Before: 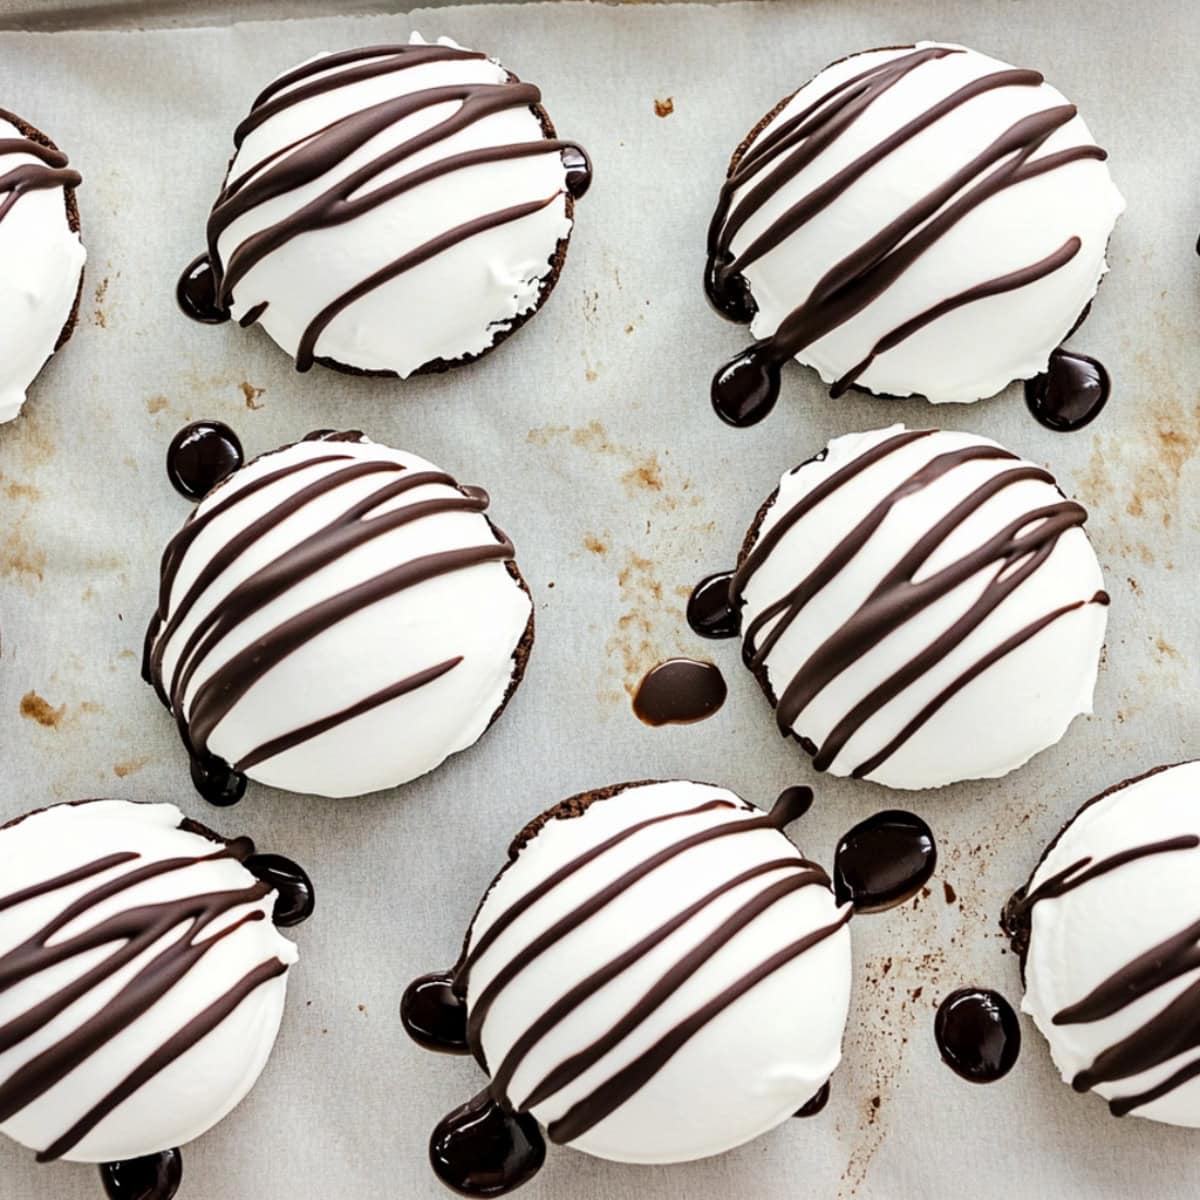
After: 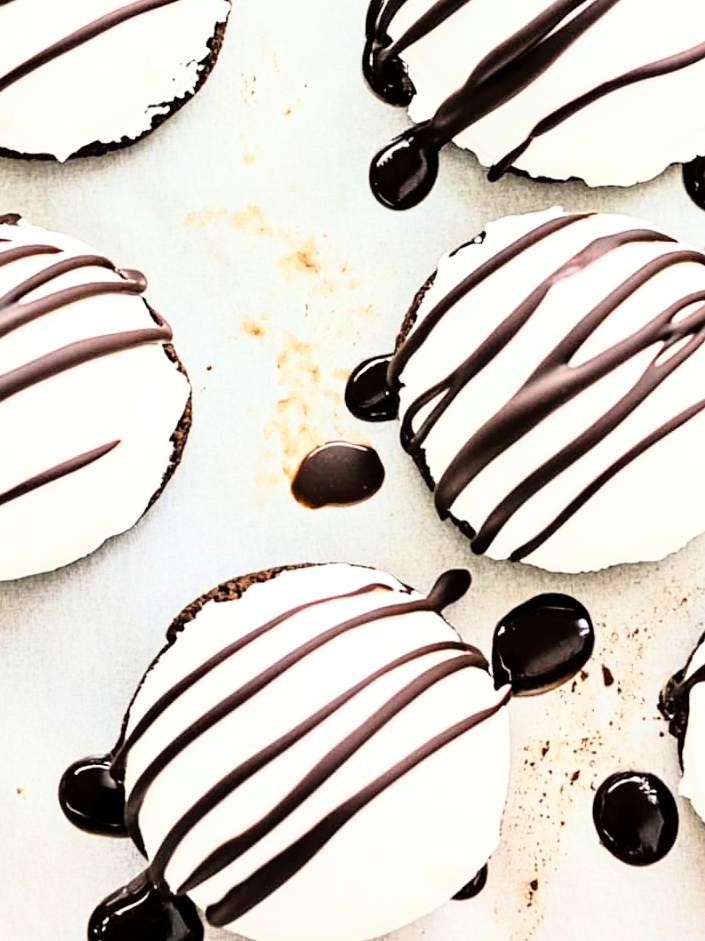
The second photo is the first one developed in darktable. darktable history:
base curve: curves: ch0 [(0, 0) (0.012, 0.01) (0.073, 0.168) (0.31, 0.711) (0.645, 0.957) (1, 1)]
crop and rotate: left 28.508%, top 18.086%, right 12.741%, bottom 3.414%
